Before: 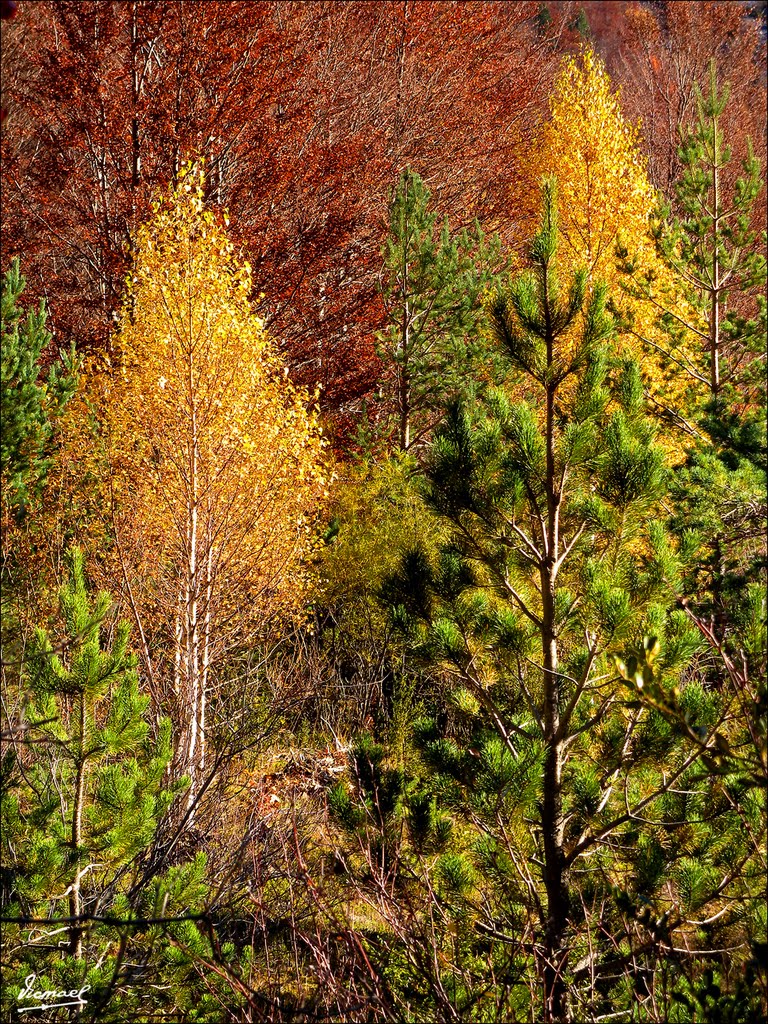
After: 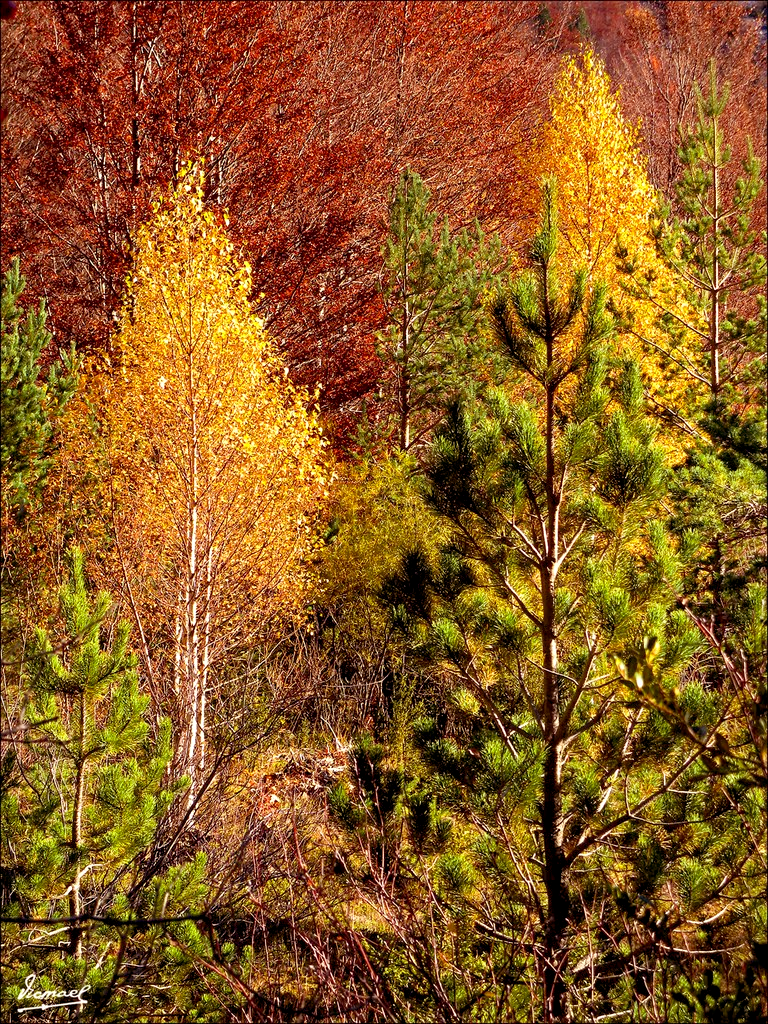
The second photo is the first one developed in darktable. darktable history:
rgb levels: mode RGB, independent channels, levels [[0, 0.474, 1], [0, 0.5, 1], [0, 0.5, 1]]
exposure: black level correction 0.002, exposure 0.15 EV, compensate highlight preservation false
color correction: highlights b* 3
